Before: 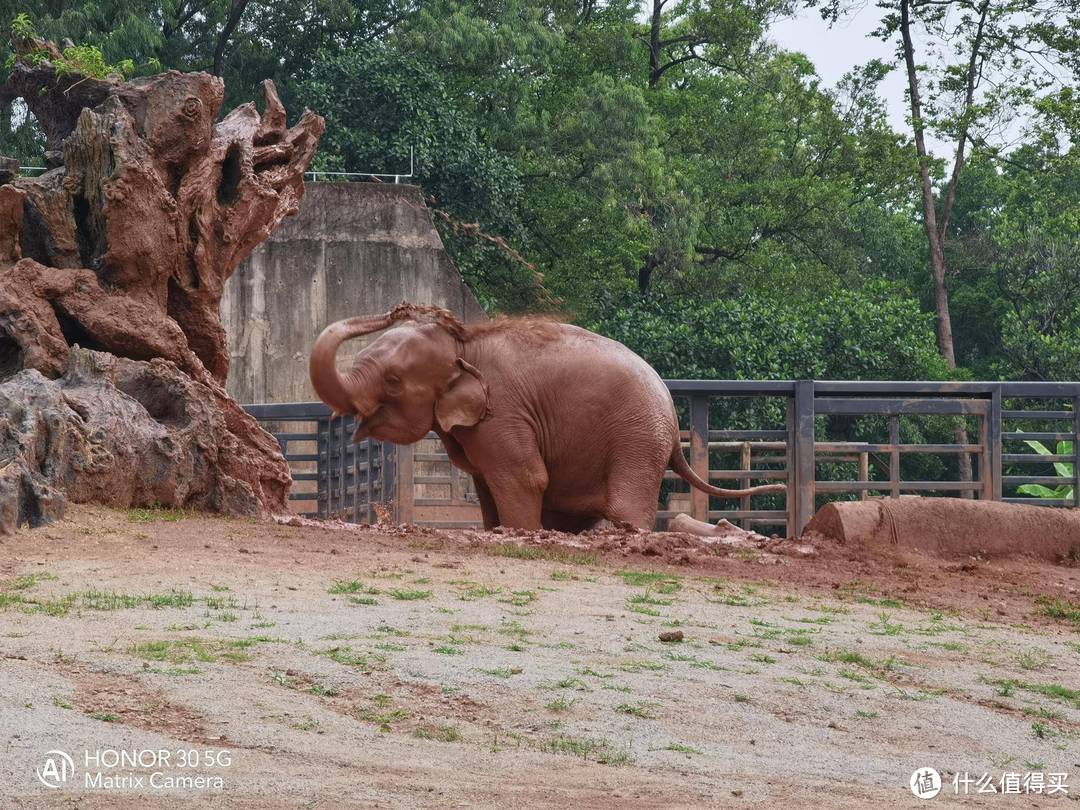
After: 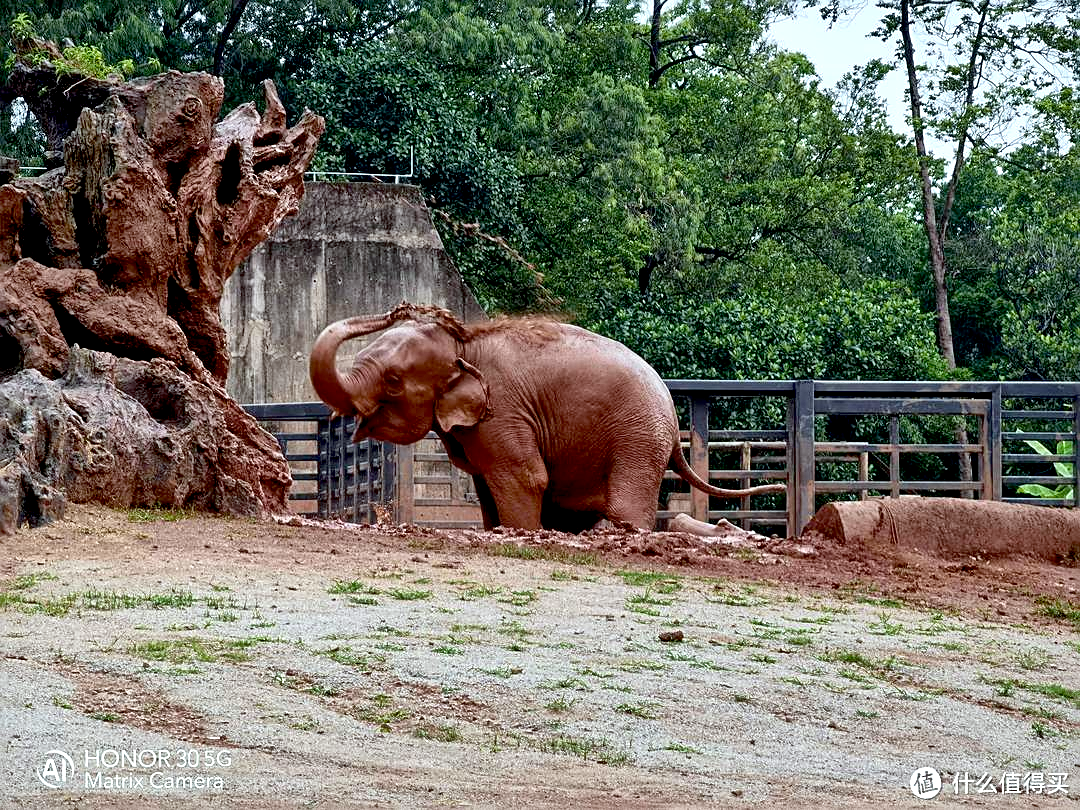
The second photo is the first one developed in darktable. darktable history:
exposure: black level correction 0.026, exposure 0.186 EV, compensate highlight preservation false
sharpen: on, module defaults
color calibration: illuminant as shot in camera, x 0.359, y 0.362, temperature 4555.69 K
local contrast: mode bilateral grid, contrast 25, coarseness 46, detail 152%, midtone range 0.2
color zones: curves: ch0 [(0, 0.5) (0.125, 0.4) (0.25, 0.5) (0.375, 0.4) (0.5, 0.4) (0.625, 0.35) (0.75, 0.35) (0.875, 0.5)]; ch1 [(0, 0.35) (0.125, 0.45) (0.25, 0.35) (0.375, 0.35) (0.5, 0.35) (0.625, 0.35) (0.75, 0.45) (0.875, 0.35)]; ch2 [(0, 0.6) (0.125, 0.5) (0.25, 0.5) (0.375, 0.6) (0.5, 0.6) (0.625, 0.5) (0.75, 0.5) (0.875, 0.5)], mix -120.78%
